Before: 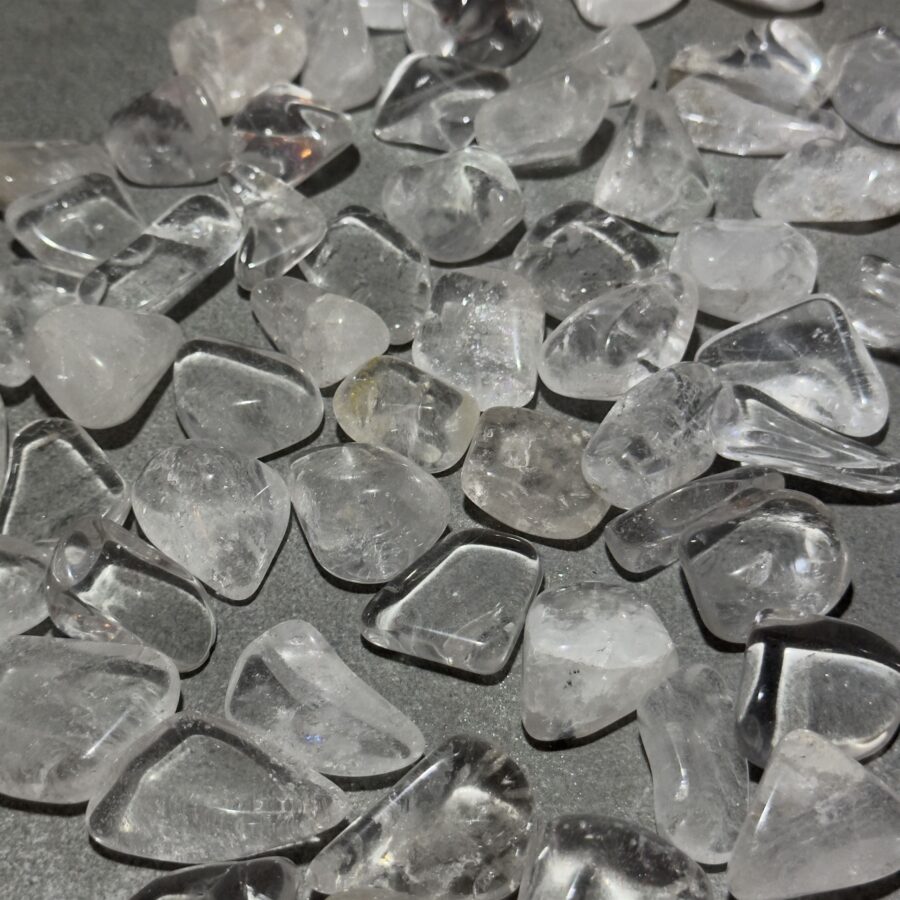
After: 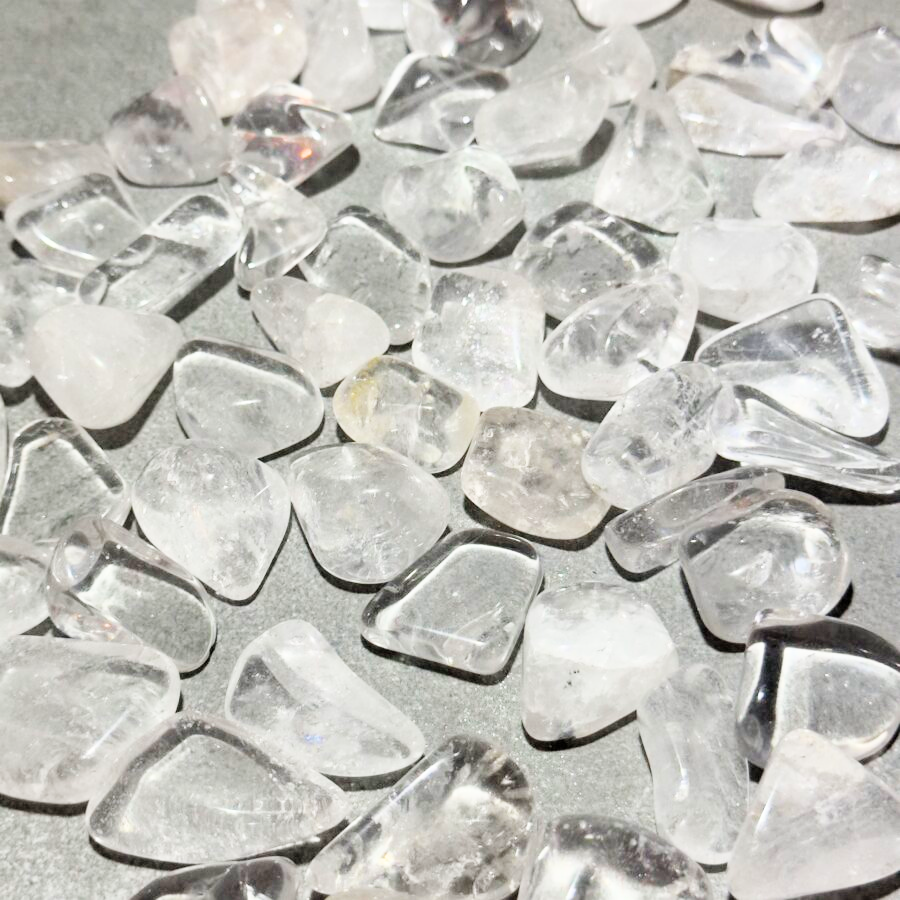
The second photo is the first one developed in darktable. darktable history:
exposure: black level correction 0, exposure 1.975 EV, compensate exposure bias true, compensate highlight preservation false
filmic rgb: black relative exposure -7.65 EV, white relative exposure 4.56 EV, hardness 3.61, contrast 1.05
